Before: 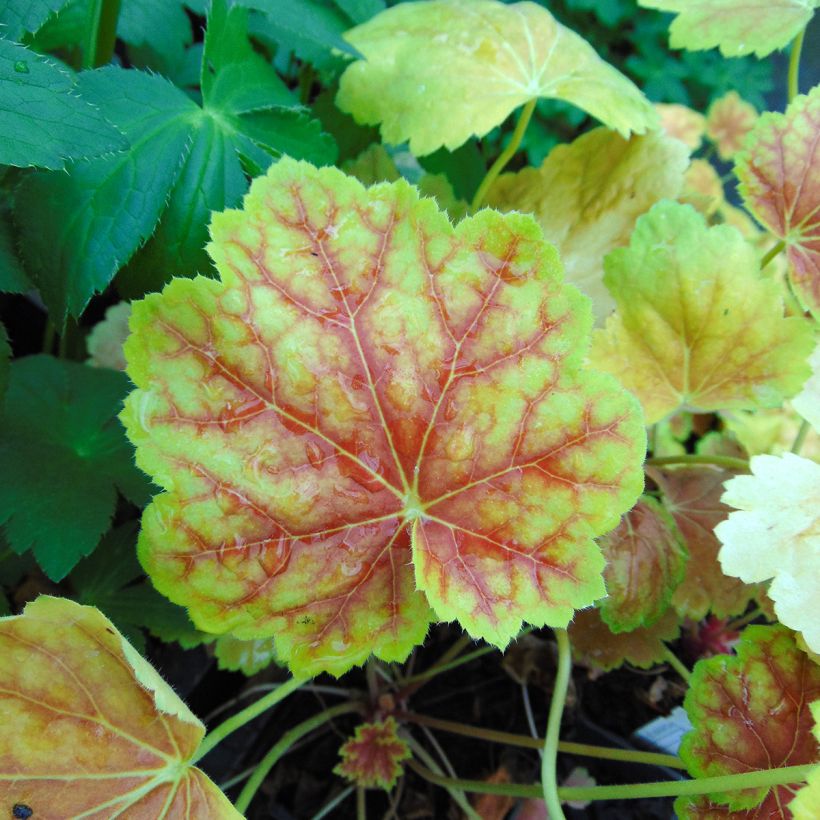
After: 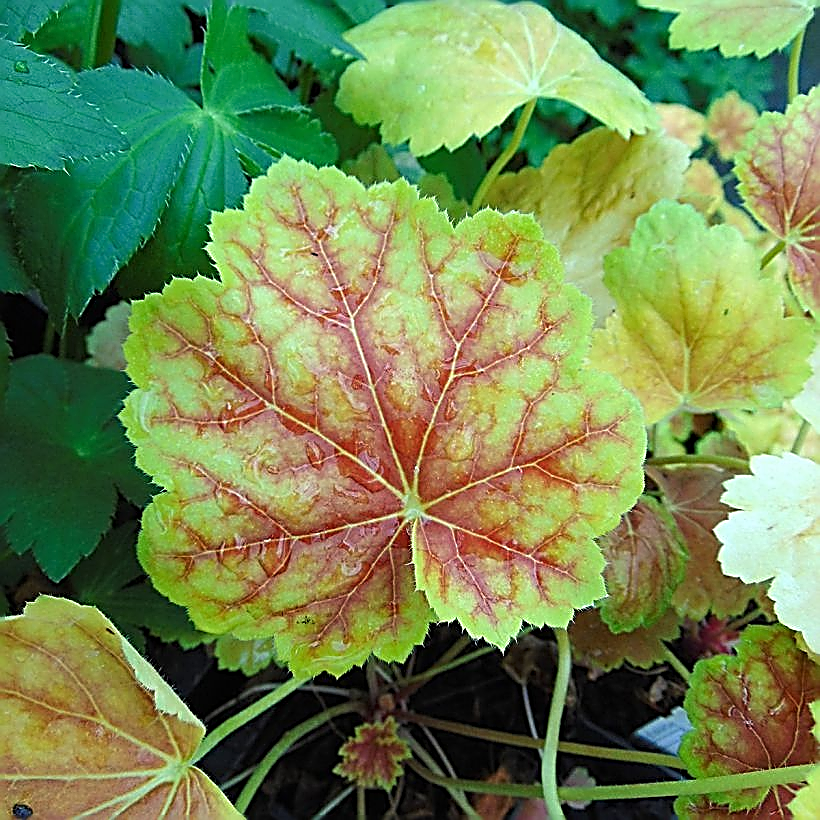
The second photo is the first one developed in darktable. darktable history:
sharpen: amount 2
tone equalizer: on, module defaults
